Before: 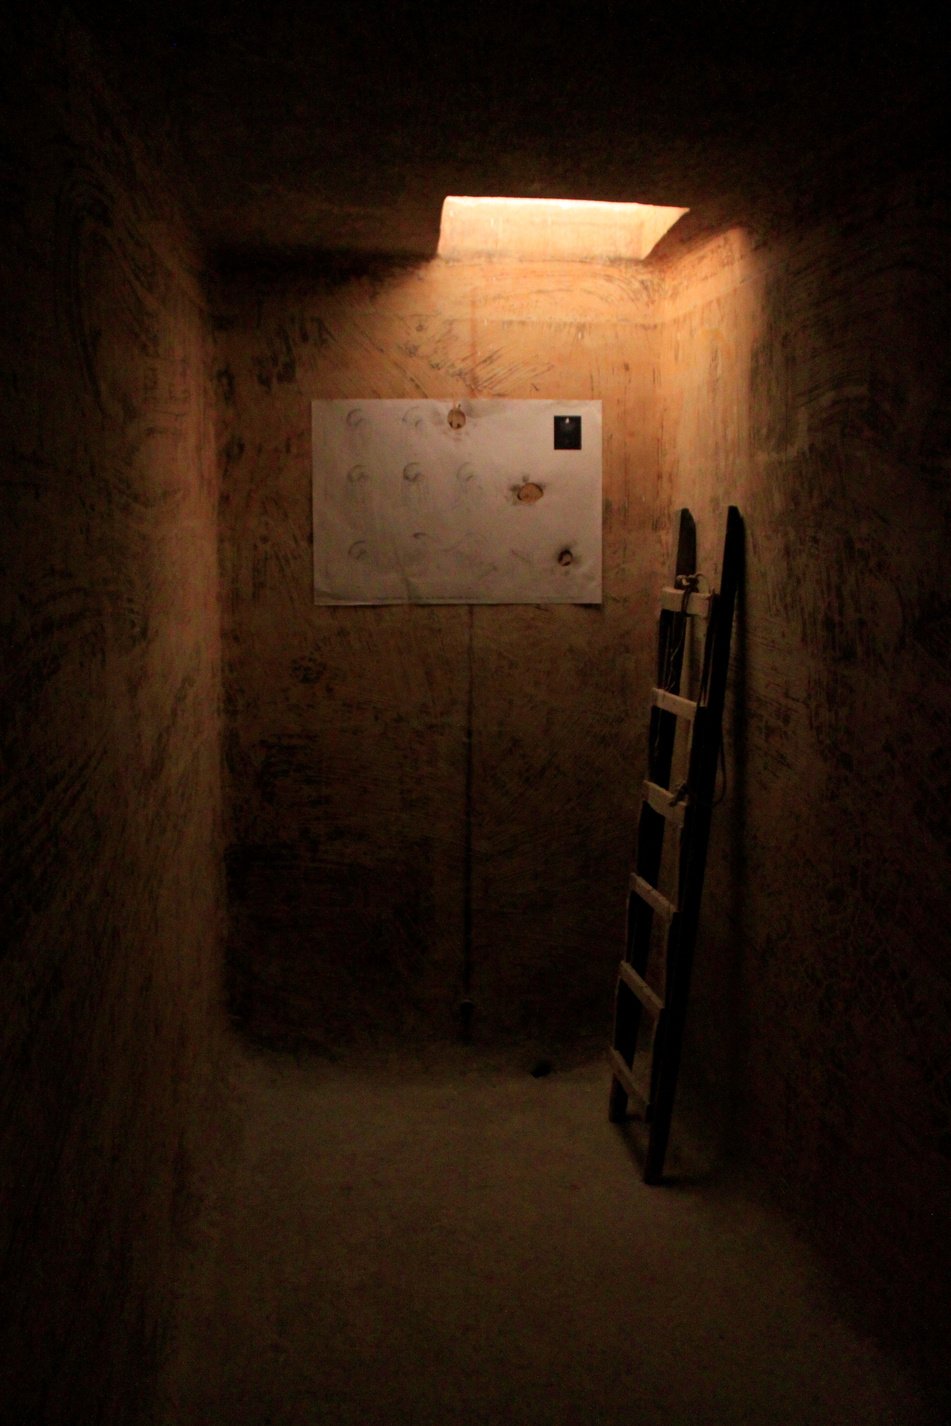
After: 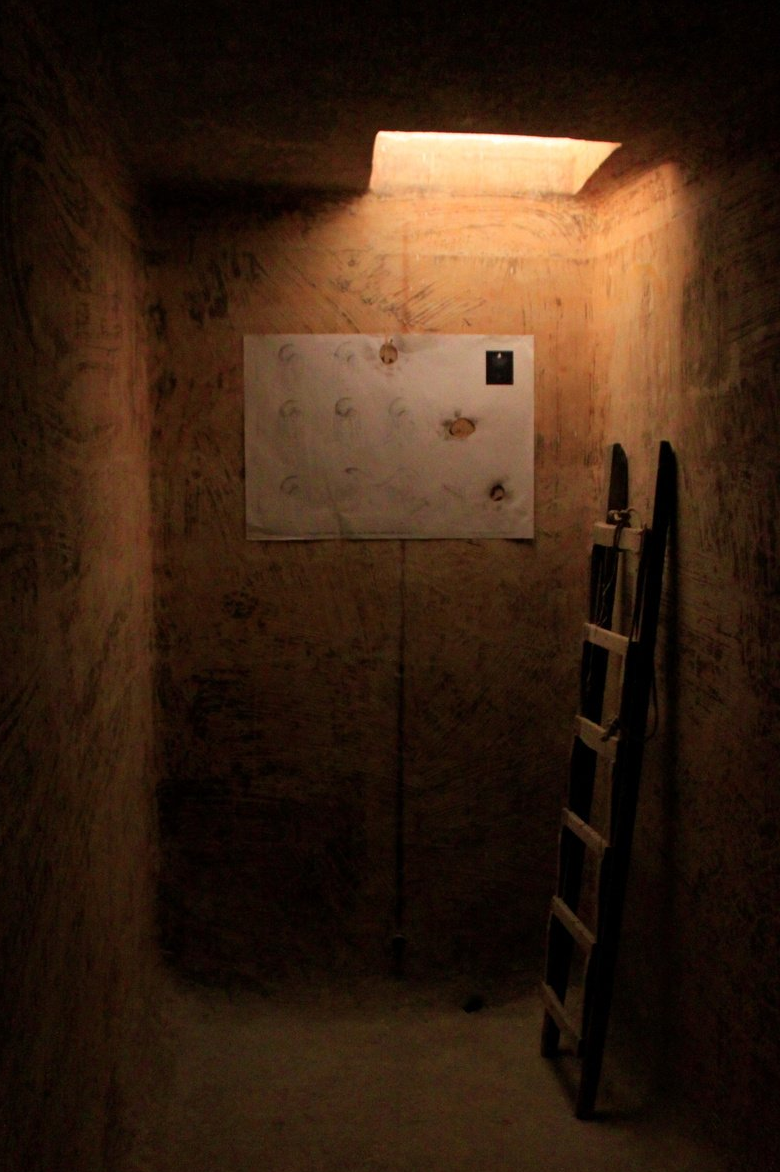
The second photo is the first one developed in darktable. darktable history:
crop and rotate: left 7.271%, top 4.621%, right 10.612%, bottom 13.125%
